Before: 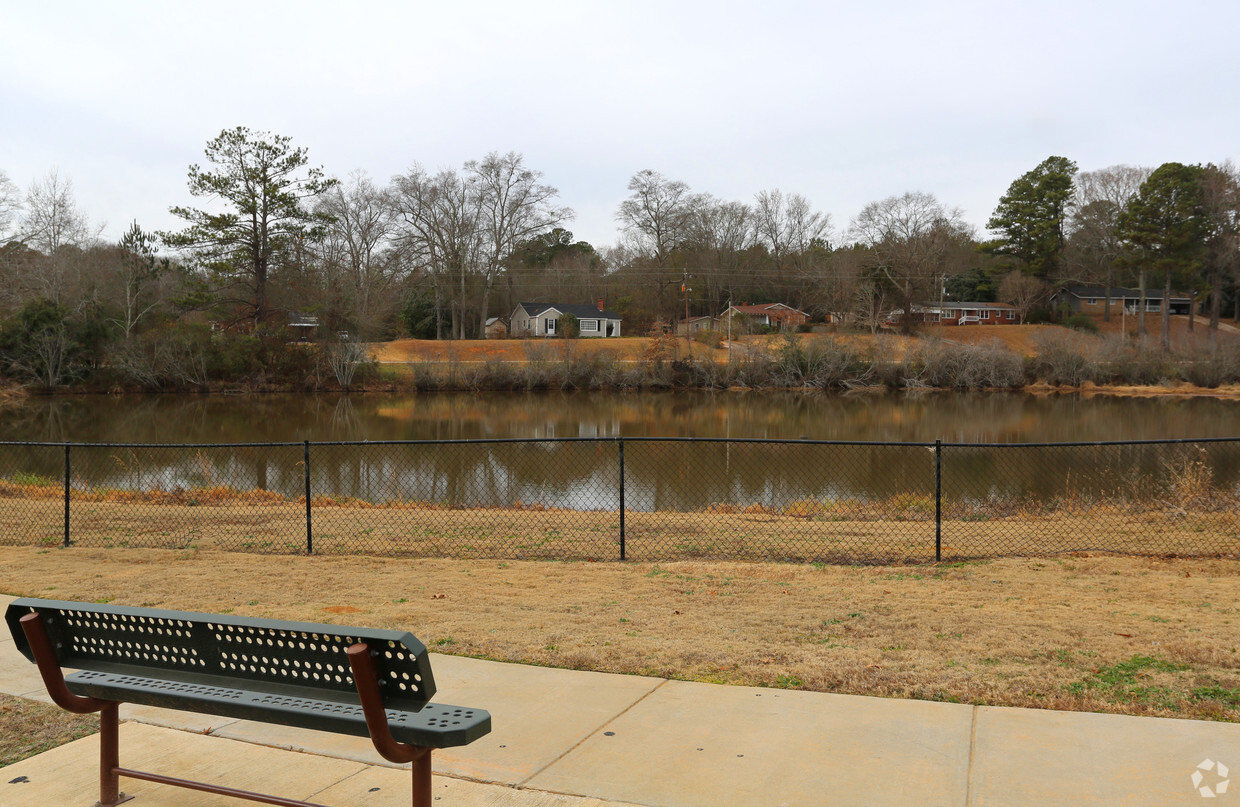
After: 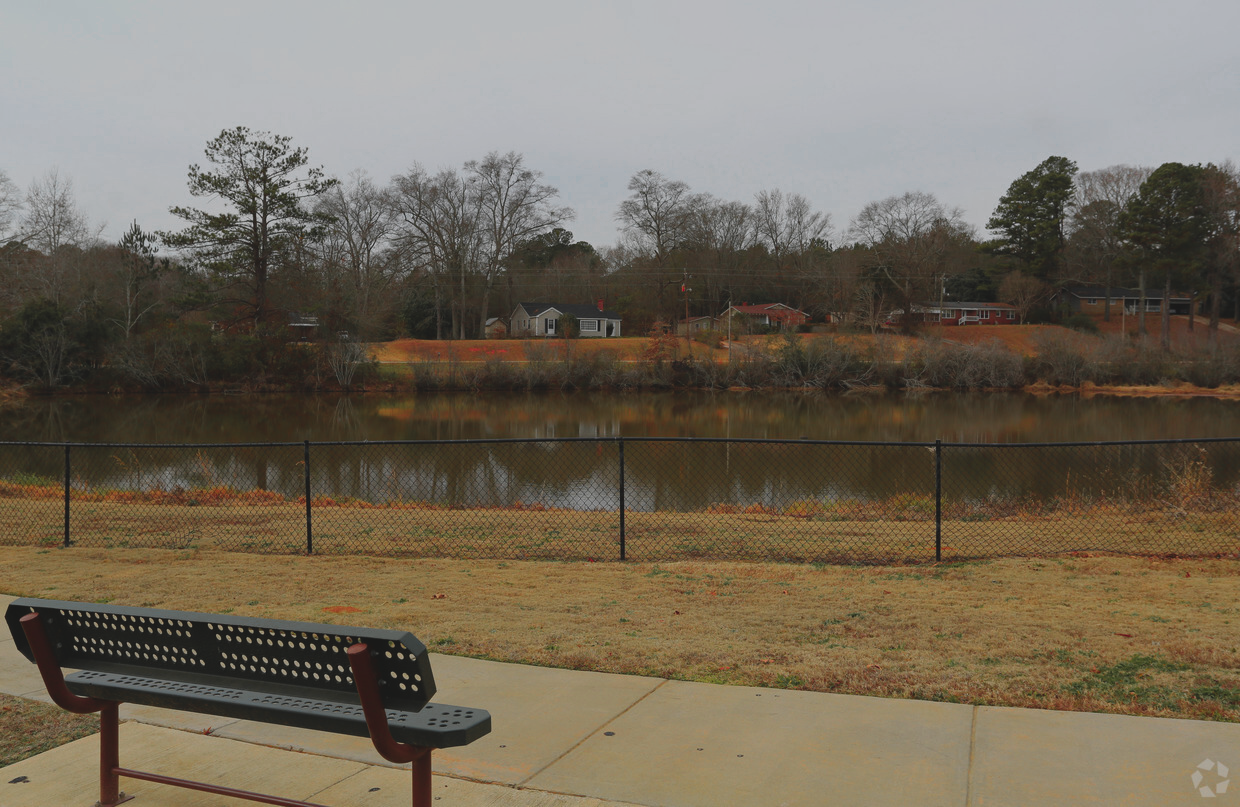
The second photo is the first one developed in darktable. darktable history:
exposure: black level correction -0.017, exposure -1.01 EV, compensate highlight preservation false
color zones: curves: ch0 [(0, 0.533) (0.126, 0.533) (0.234, 0.533) (0.368, 0.357) (0.5, 0.5) (0.625, 0.5) (0.74, 0.637) (0.875, 0.5)]; ch1 [(0.004, 0.708) (0.129, 0.662) (0.25, 0.5) (0.375, 0.331) (0.496, 0.396) (0.625, 0.649) (0.739, 0.26) (0.875, 0.5) (1, 0.478)]; ch2 [(0, 0.409) (0.132, 0.403) (0.236, 0.558) (0.379, 0.448) (0.5, 0.5) (0.625, 0.5) (0.691, 0.39) (0.875, 0.5)]
